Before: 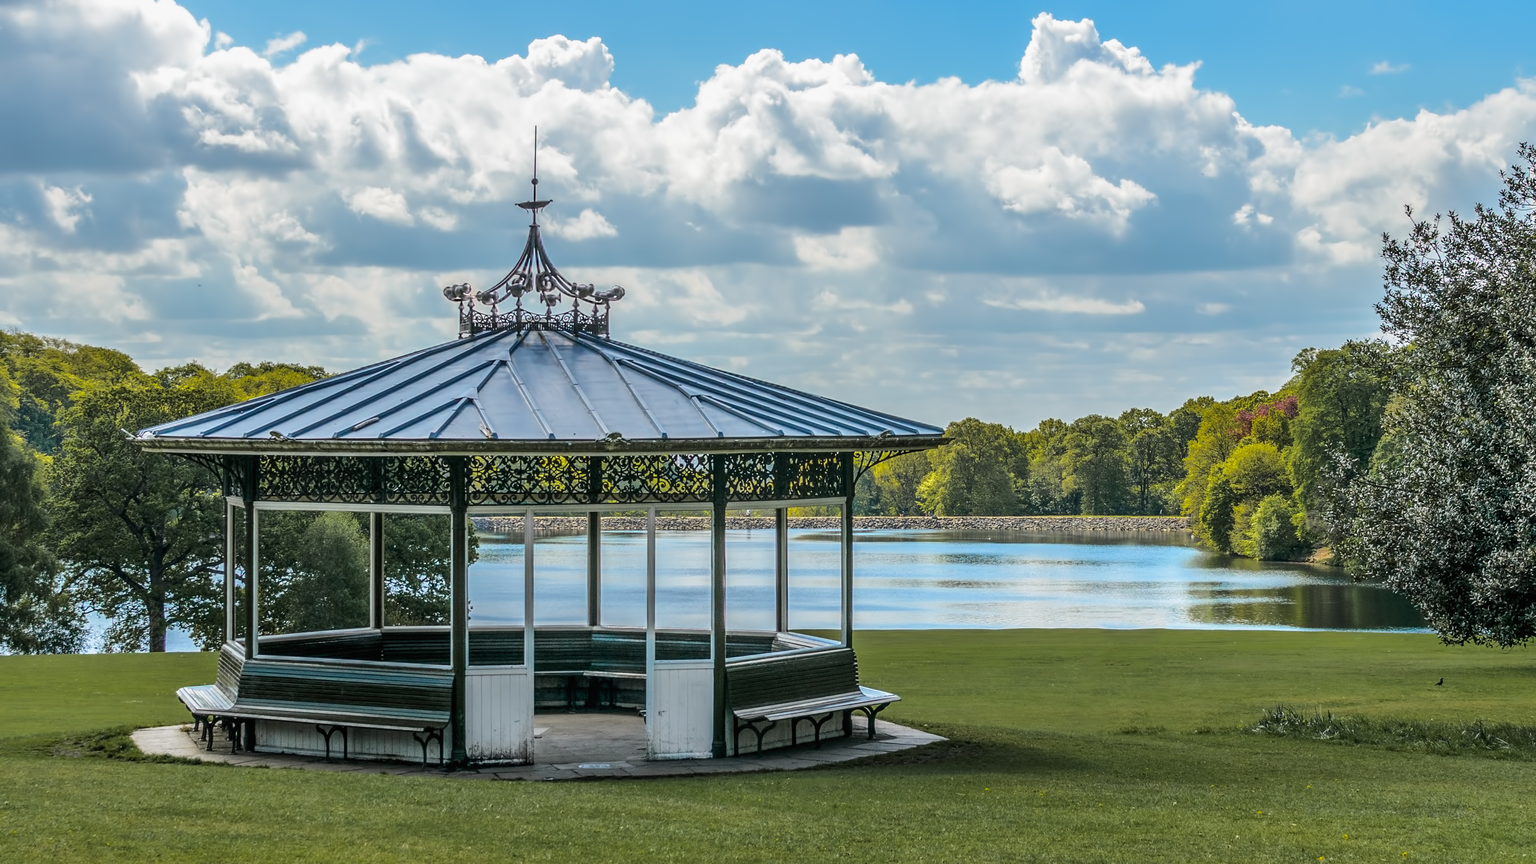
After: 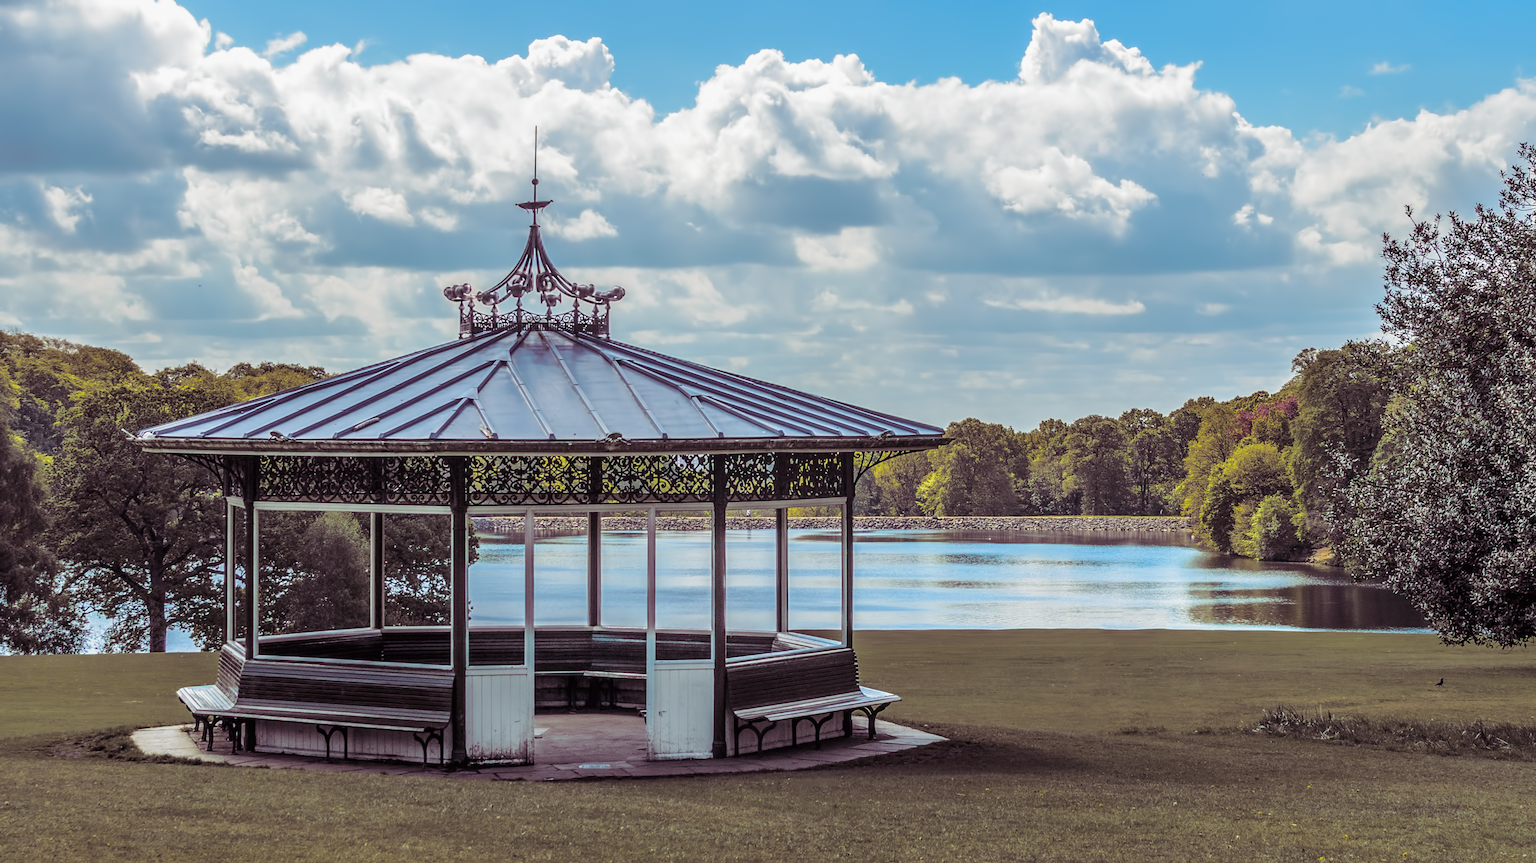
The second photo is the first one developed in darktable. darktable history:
split-toning: shadows › hue 316.8°, shadows › saturation 0.47, highlights › hue 201.6°, highlights › saturation 0, balance -41.97, compress 28.01%
exposure: compensate highlight preservation false
